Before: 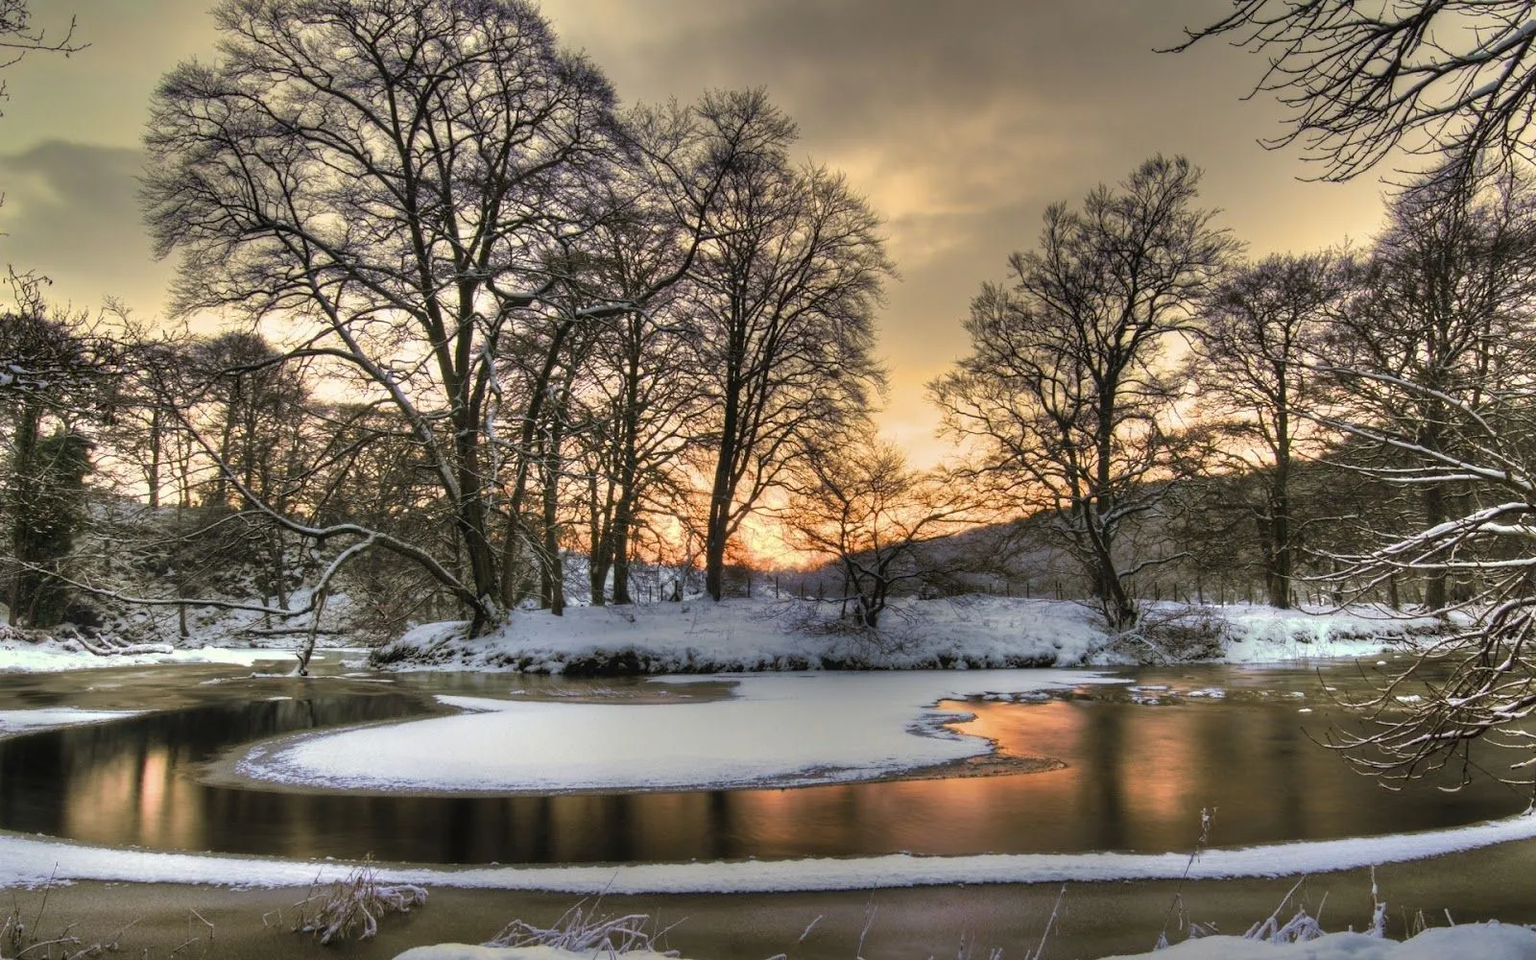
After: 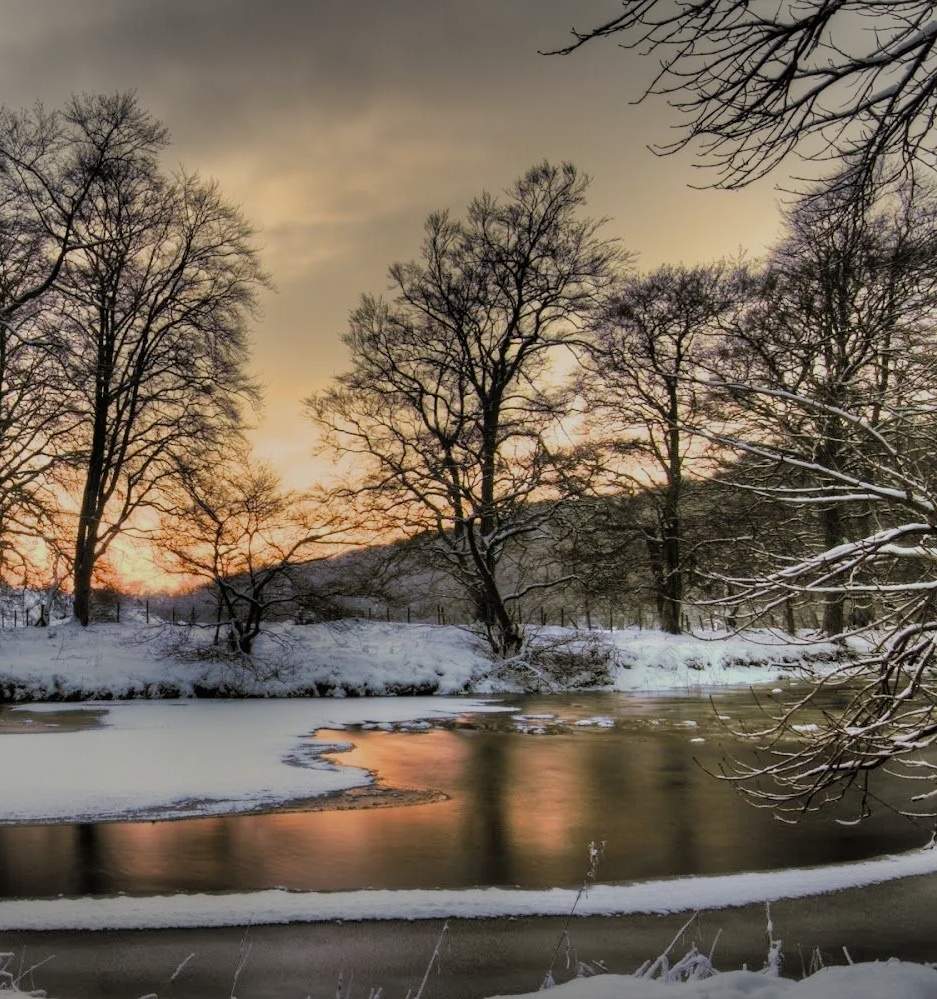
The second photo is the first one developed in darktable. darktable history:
vignetting: fall-off start 100%, brightness -0.282, width/height ratio 1.31
crop: left 41.402%
filmic rgb: black relative exposure -7.65 EV, white relative exposure 4.56 EV, hardness 3.61
